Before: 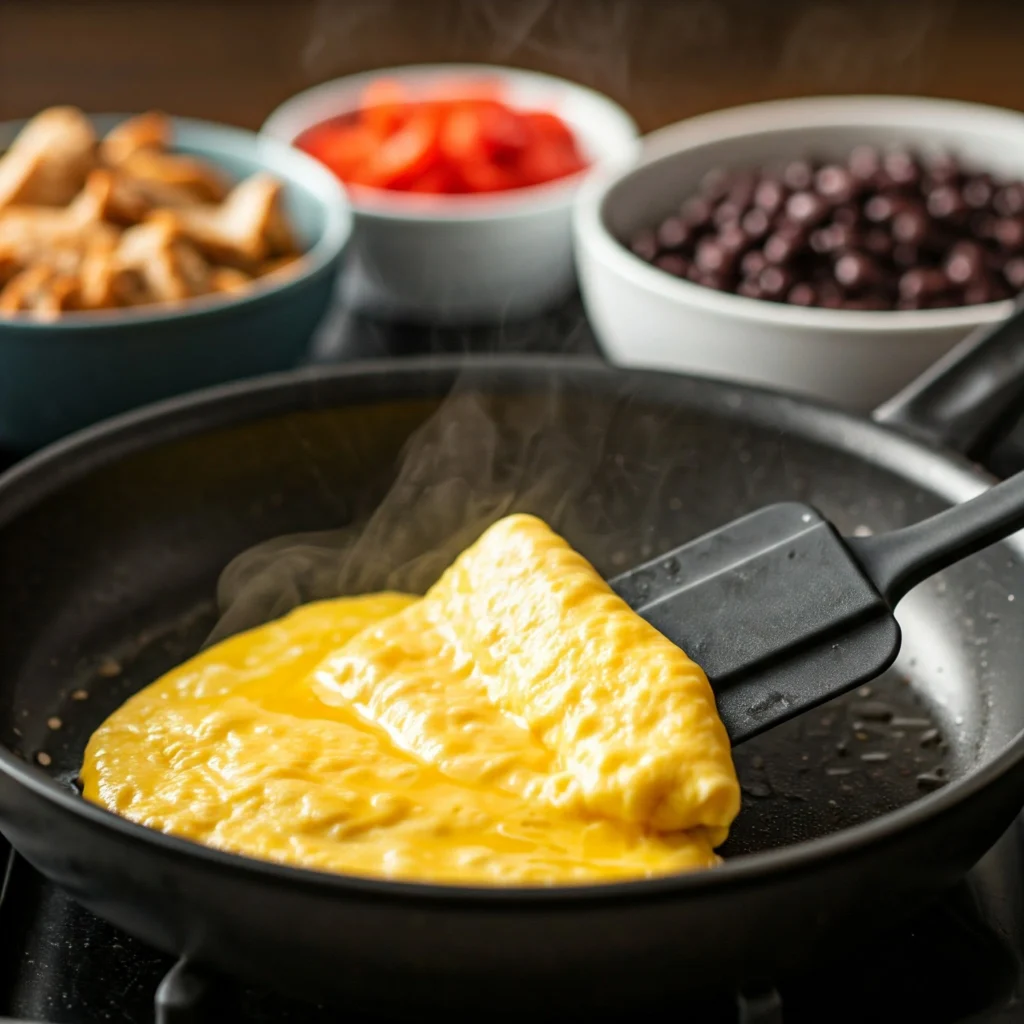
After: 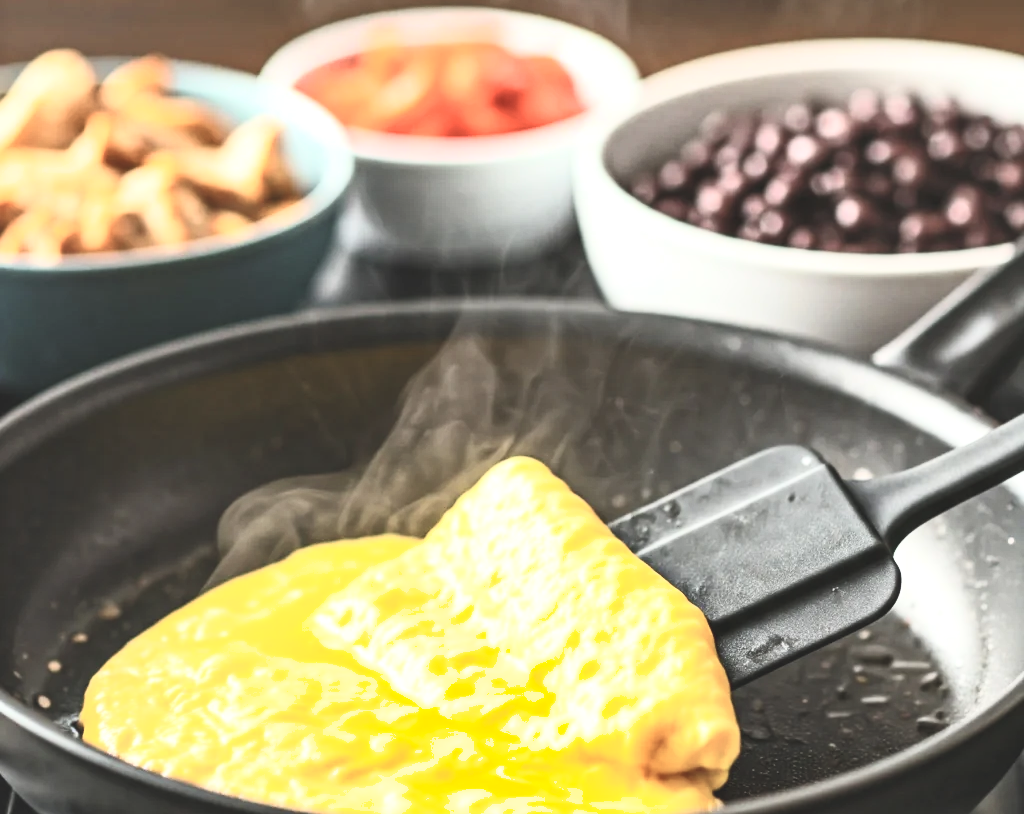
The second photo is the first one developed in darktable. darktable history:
shadows and highlights: shadows 52.91, soften with gaussian
contrast brightness saturation: contrast 0.44, brightness 0.545, saturation -0.184
exposure: black level correction -0.005, exposure 0.624 EV, compensate exposure bias true, compensate highlight preservation false
crop and rotate: top 5.651%, bottom 14.84%
